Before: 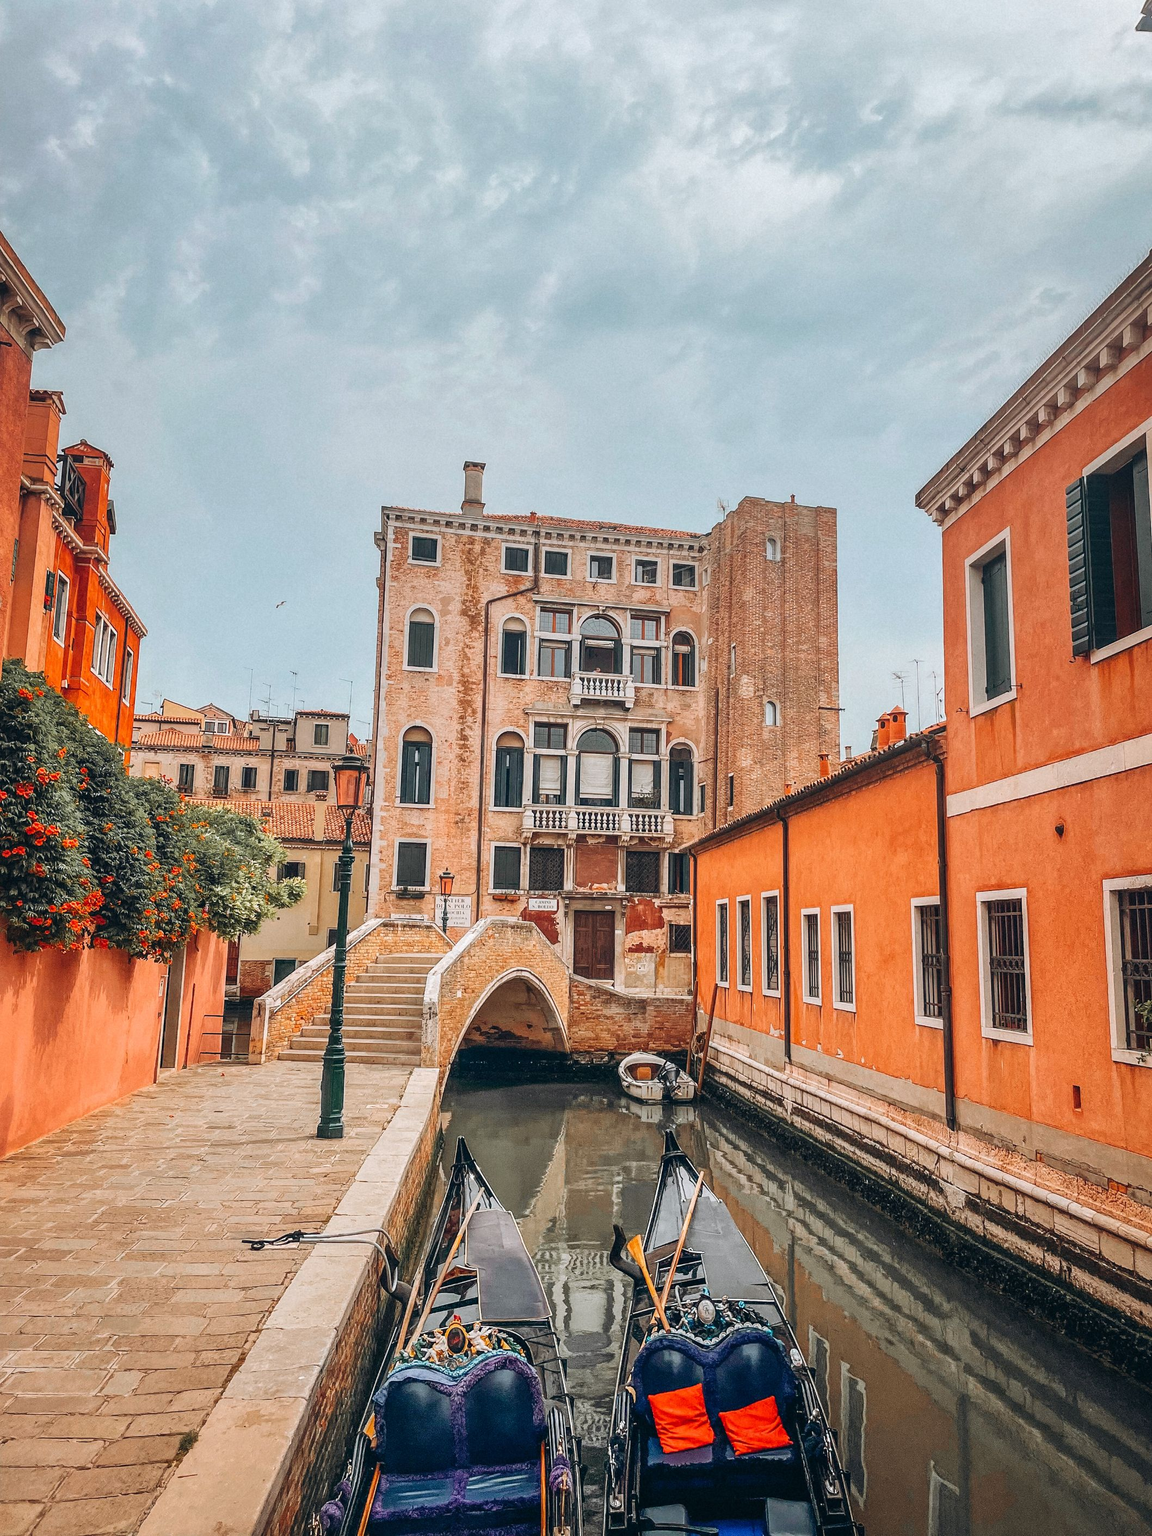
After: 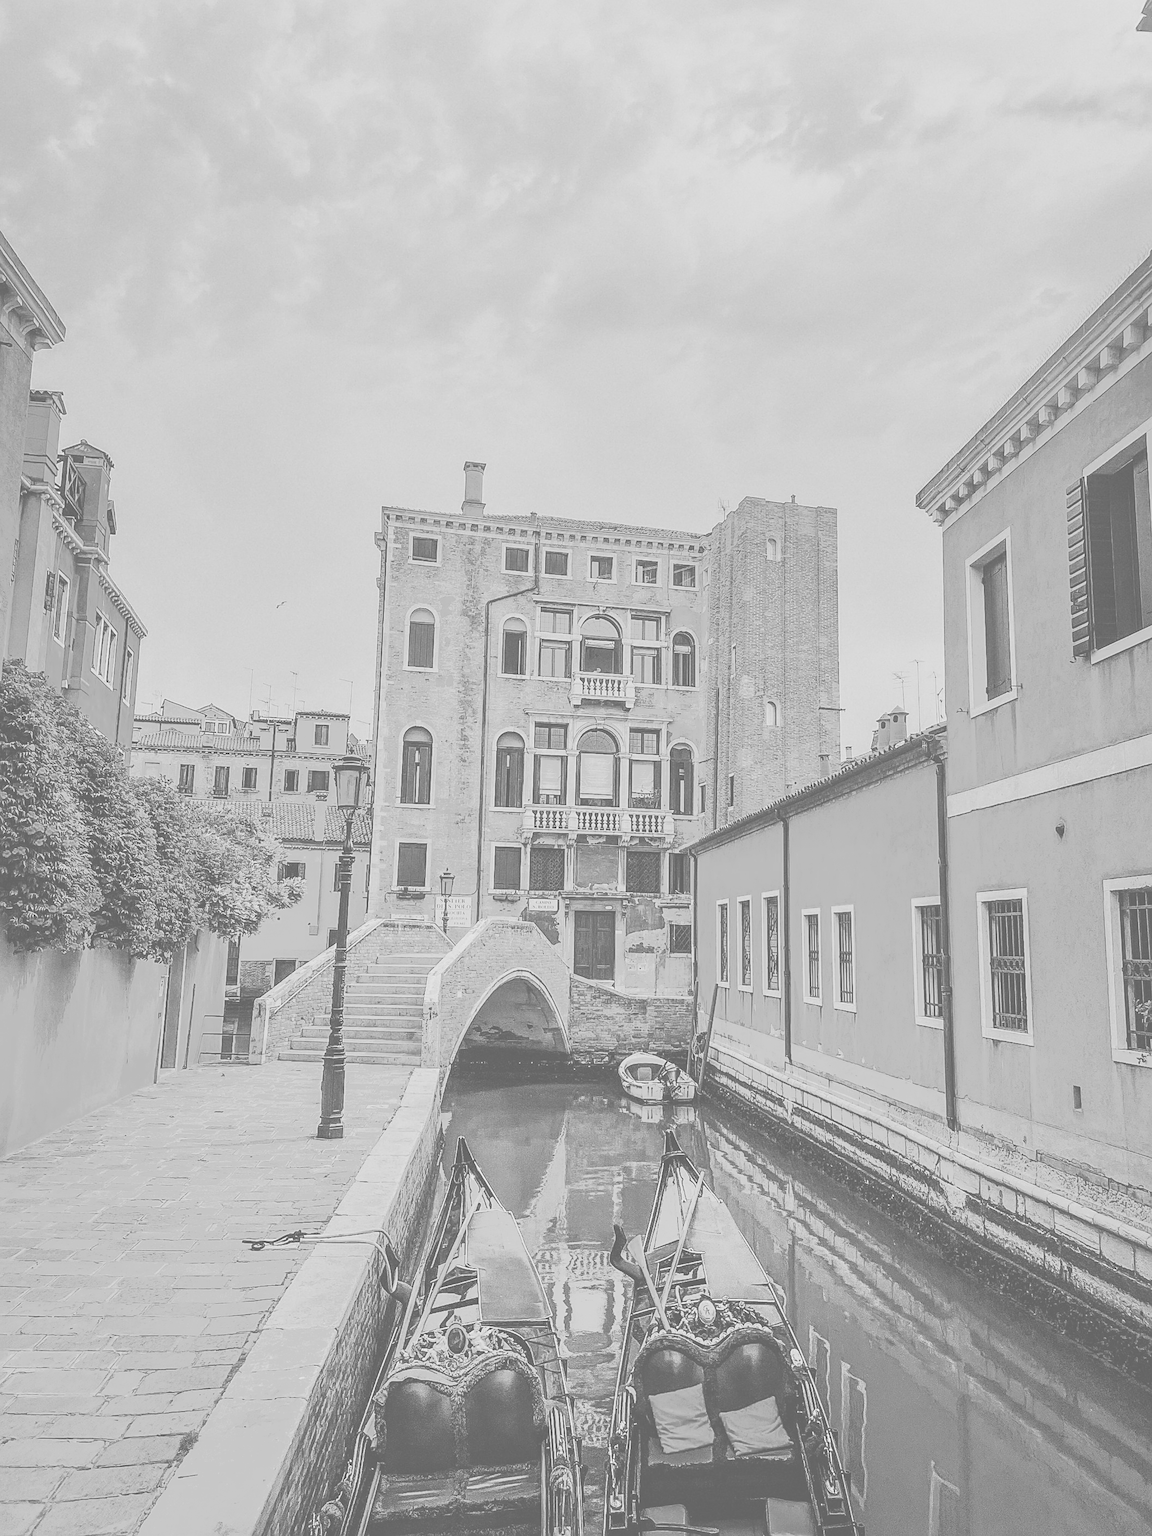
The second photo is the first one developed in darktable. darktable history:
exposure: black level correction 0.001, exposure 0.5 EV, compensate exposure bias true, compensate highlight preservation false
tone curve: curves: ch0 [(0, 0.011) (0.053, 0.026) (0.174, 0.115) (0.416, 0.417) (0.697, 0.758) (0.852, 0.902) (0.991, 0.981)]; ch1 [(0, 0) (0.264, 0.22) (0.407, 0.373) (0.463, 0.457) (0.492, 0.5) (0.512, 0.511) (0.54, 0.543) (0.585, 0.617) (0.659, 0.686) (0.78, 0.8) (1, 1)]; ch2 [(0, 0) (0.438, 0.449) (0.473, 0.469) (0.503, 0.5) (0.523, 0.534) (0.562, 0.591) (0.612, 0.627) (0.701, 0.707) (1, 1)], color space Lab, independent channels, preserve colors none
monochrome: on, module defaults
sharpen: on, module defaults
color zones: curves: ch0 [(0, 0.444) (0.143, 0.442) (0.286, 0.441) (0.429, 0.441) (0.571, 0.441) (0.714, 0.441) (0.857, 0.442) (1, 0.444)]
tone equalizer: -7 EV -0.63 EV, -6 EV 1 EV, -5 EV -0.45 EV, -4 EV 0.43 EV, -3 EV 0.41 EV, -2 EV 0.15 EV, -1 EV -0.15 EV, +0 EV -0.39 EV, smoothing diameter 25%, edges refinement/feathering 10, preserve details guided filter
colorize: saturation 51%, source mix 50.67%, lightness 50.67%
